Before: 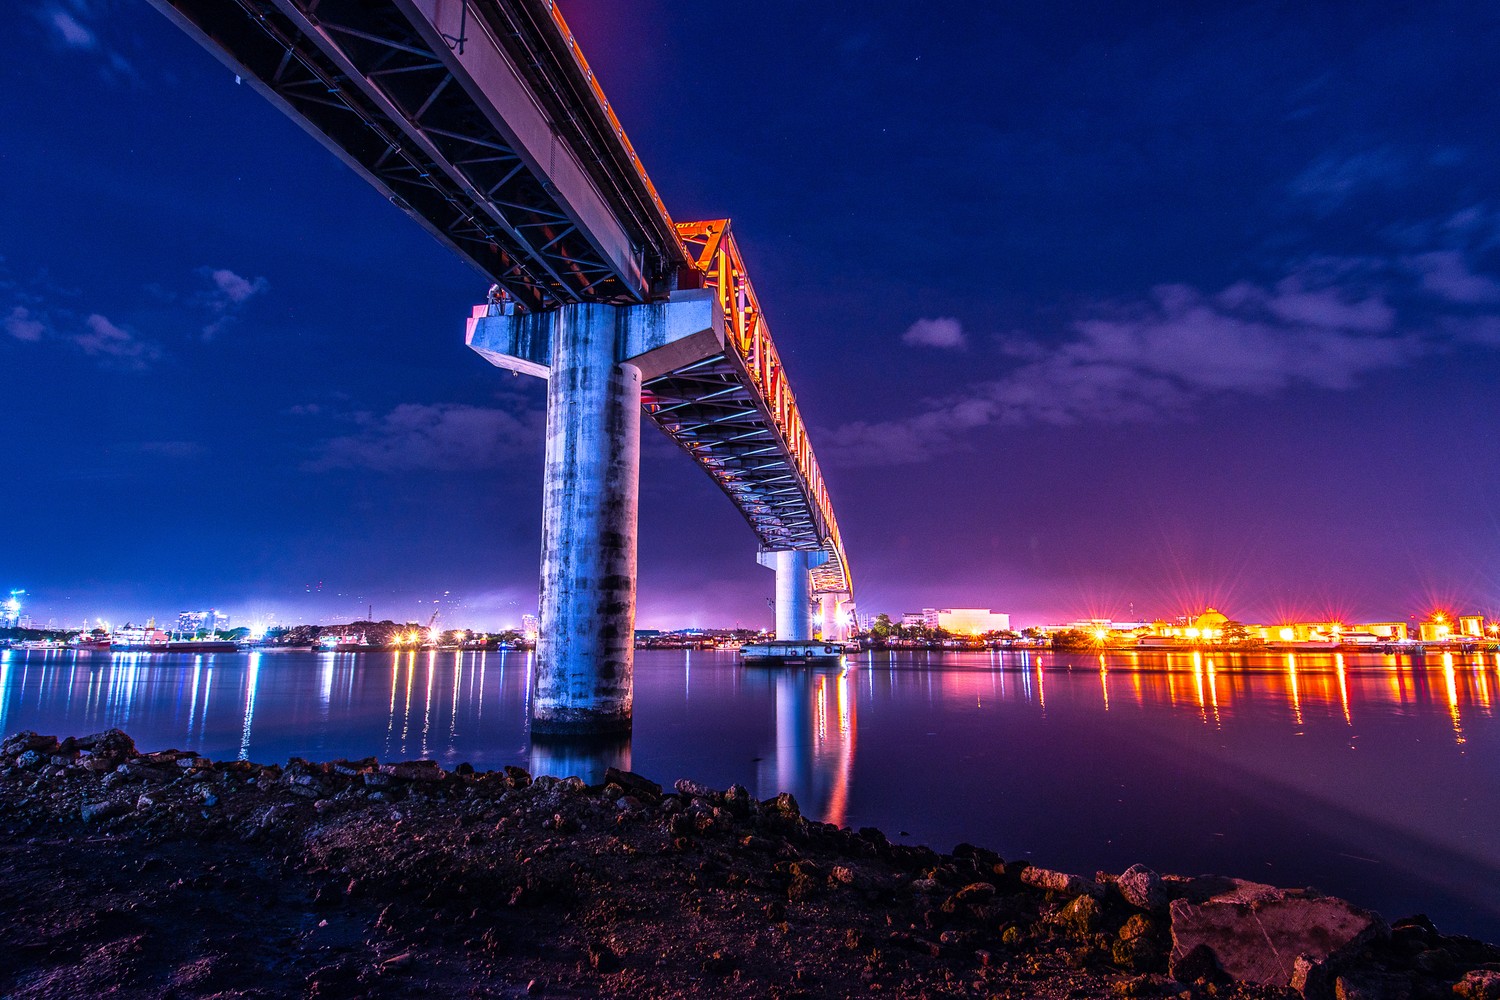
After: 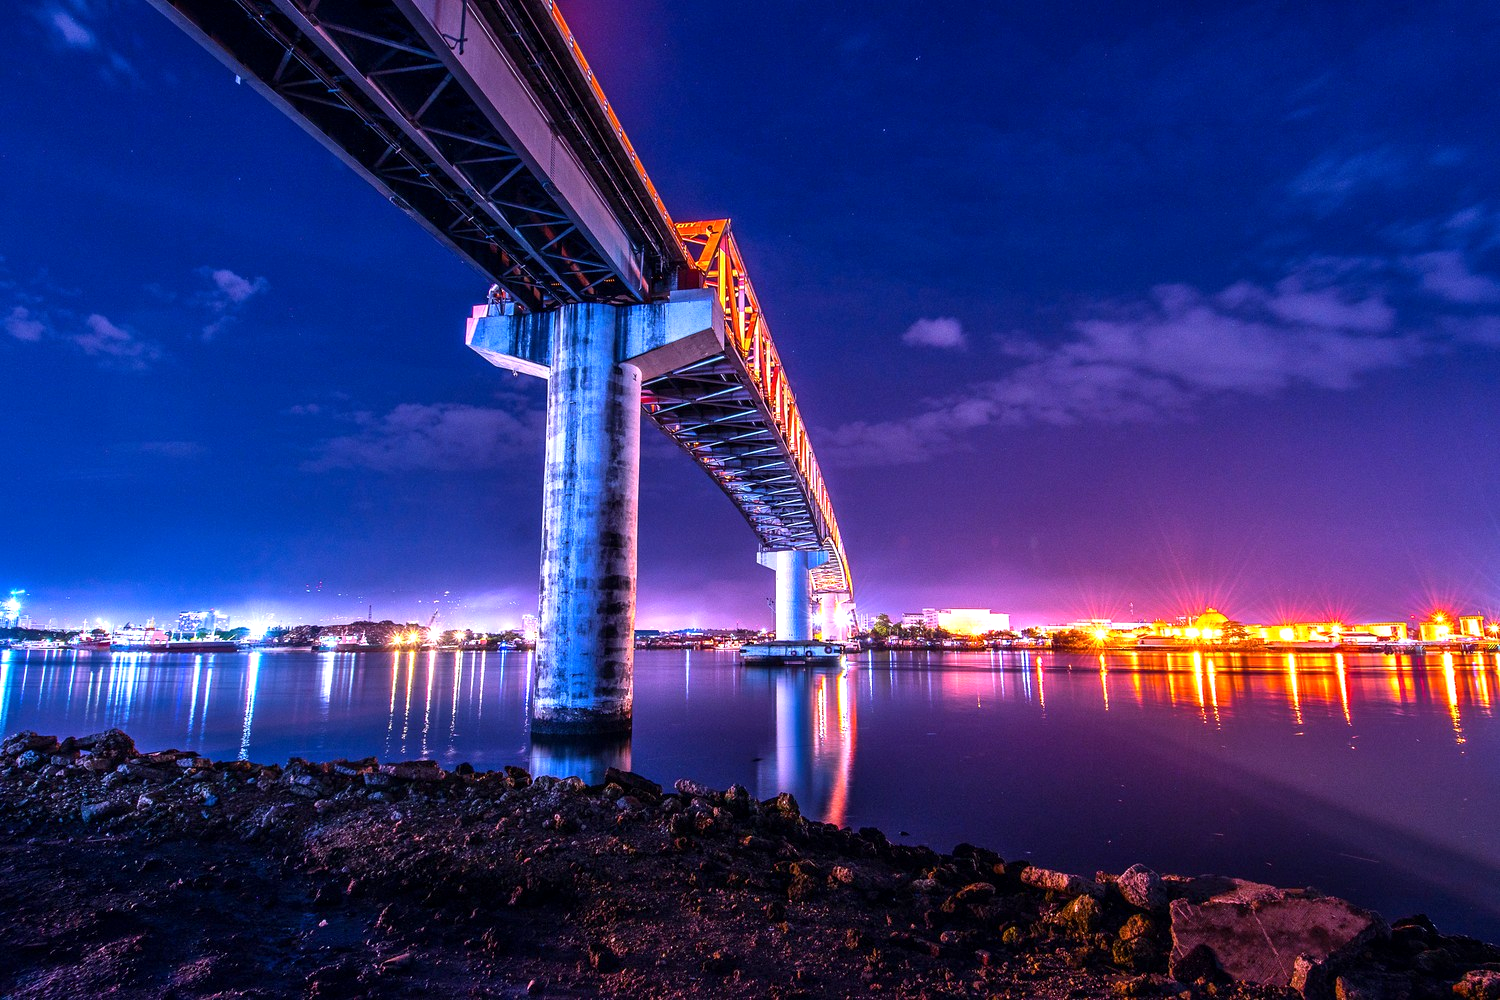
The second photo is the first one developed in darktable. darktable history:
exposure: black level correction 0.001, exposure 0.5 EV, compensate exposure bias true, compensate highlight preservation false
white balance: red 0.974, blue 1.044
